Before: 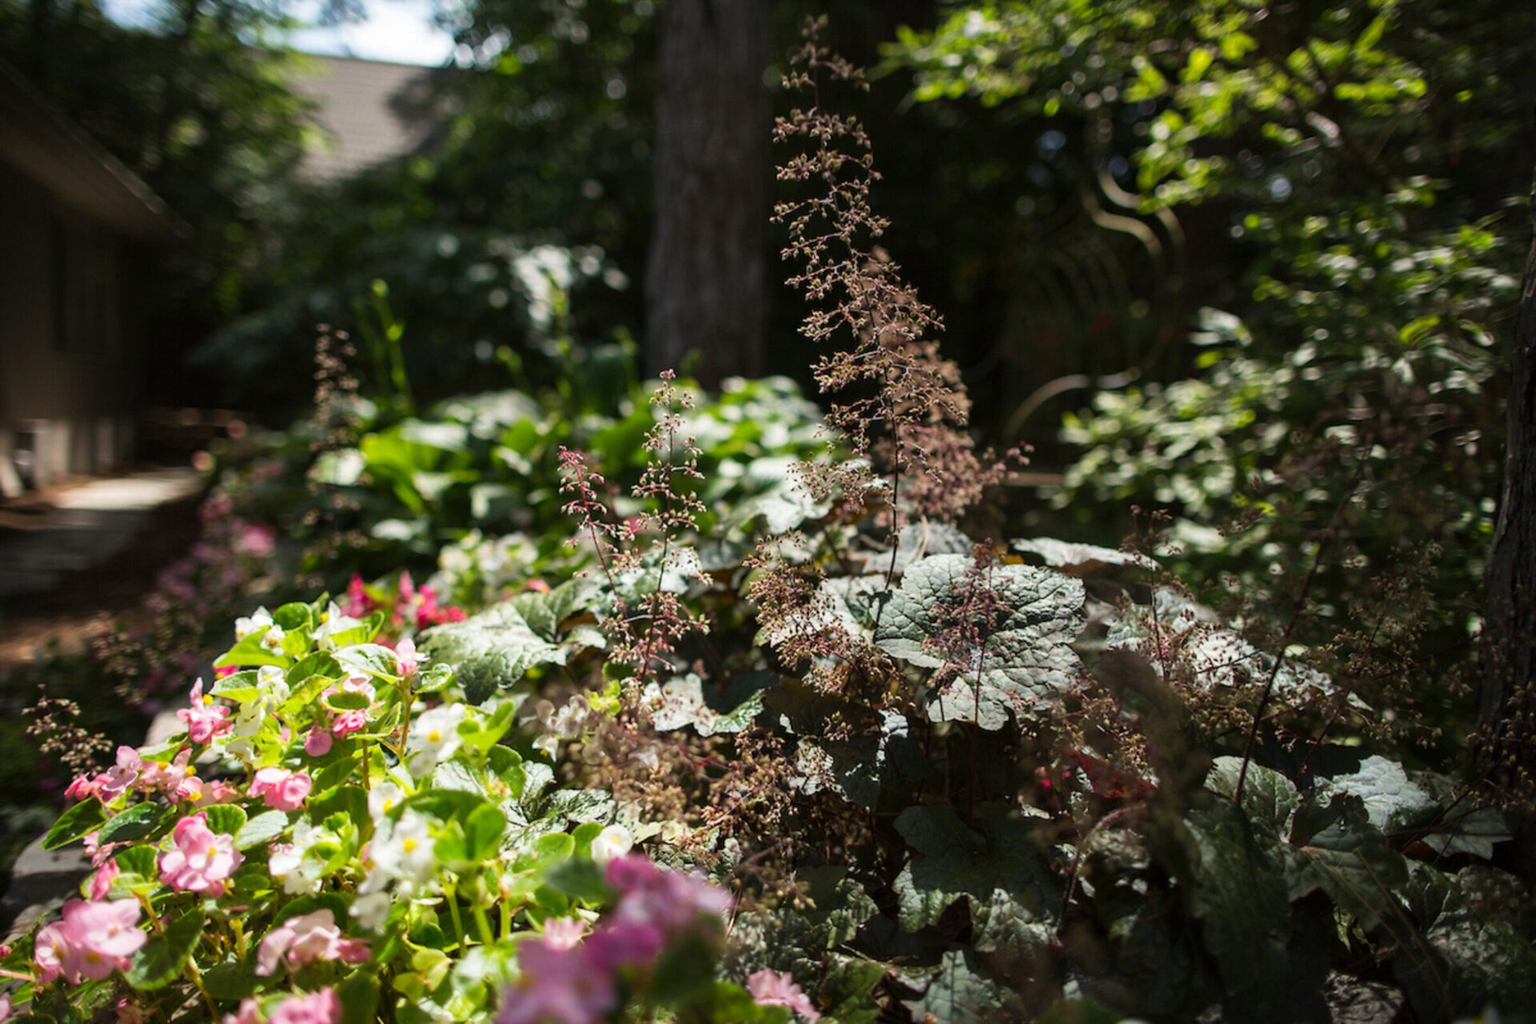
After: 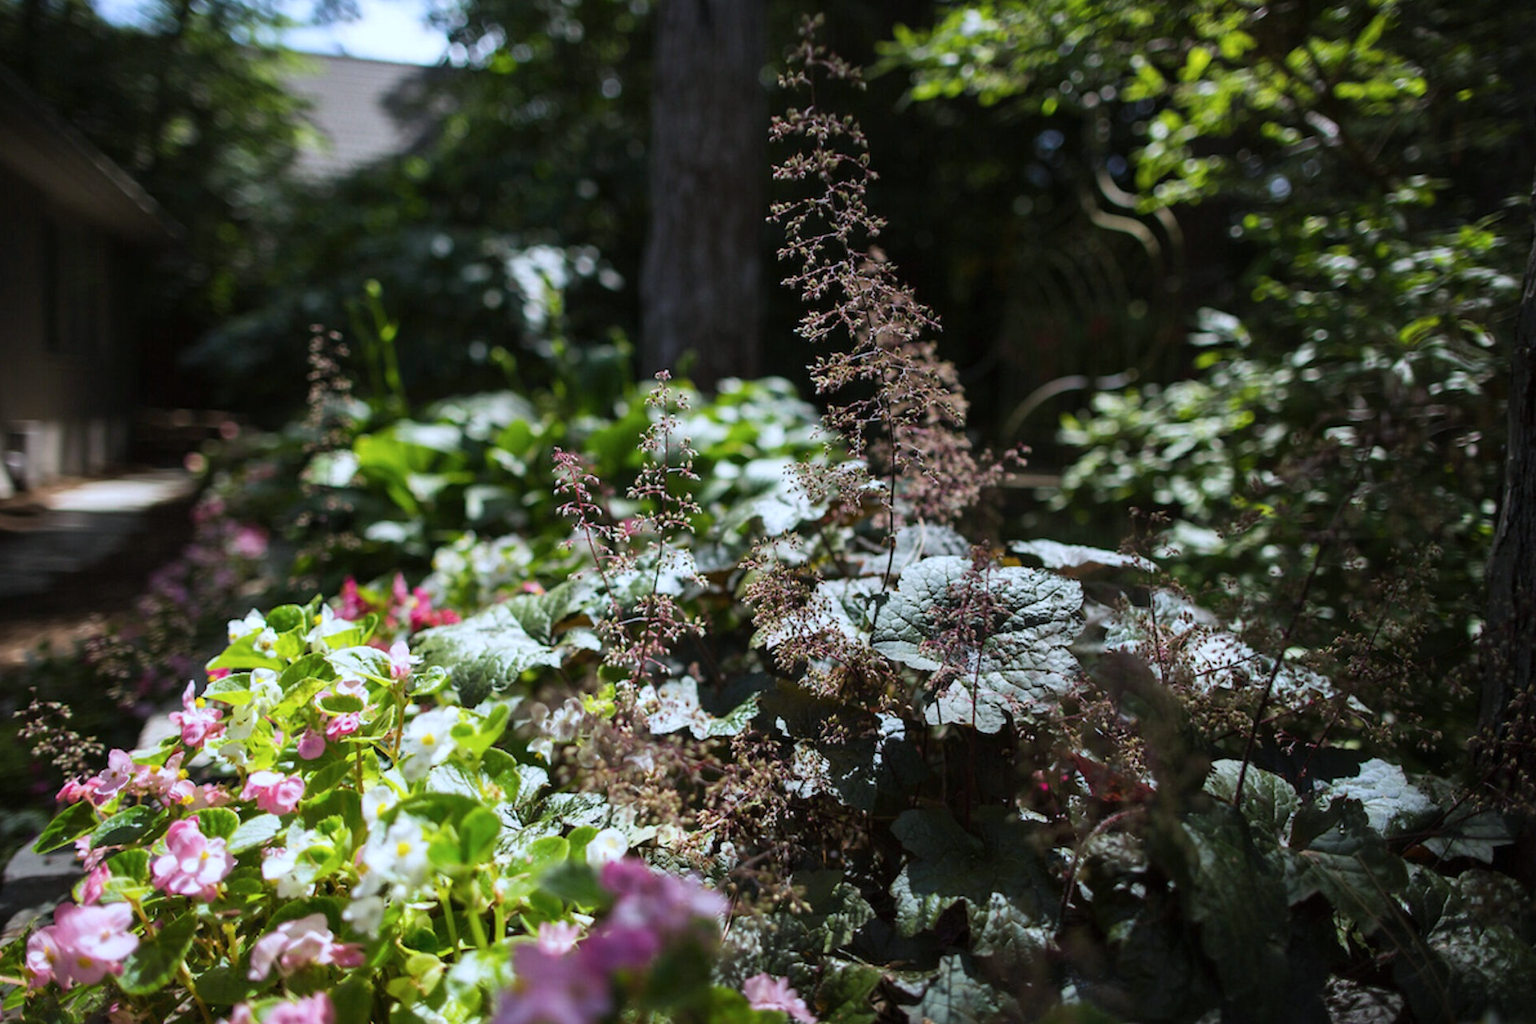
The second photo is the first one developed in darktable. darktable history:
crop and rotate: left 0.614%, top 0.179%, bottom 0.309%
contrast brightness saturation: contrast 0.01, saturation -0.05
exposure: compensate highlight preservation false
white balance: red 0.926, green 1.003, blue 1.133
